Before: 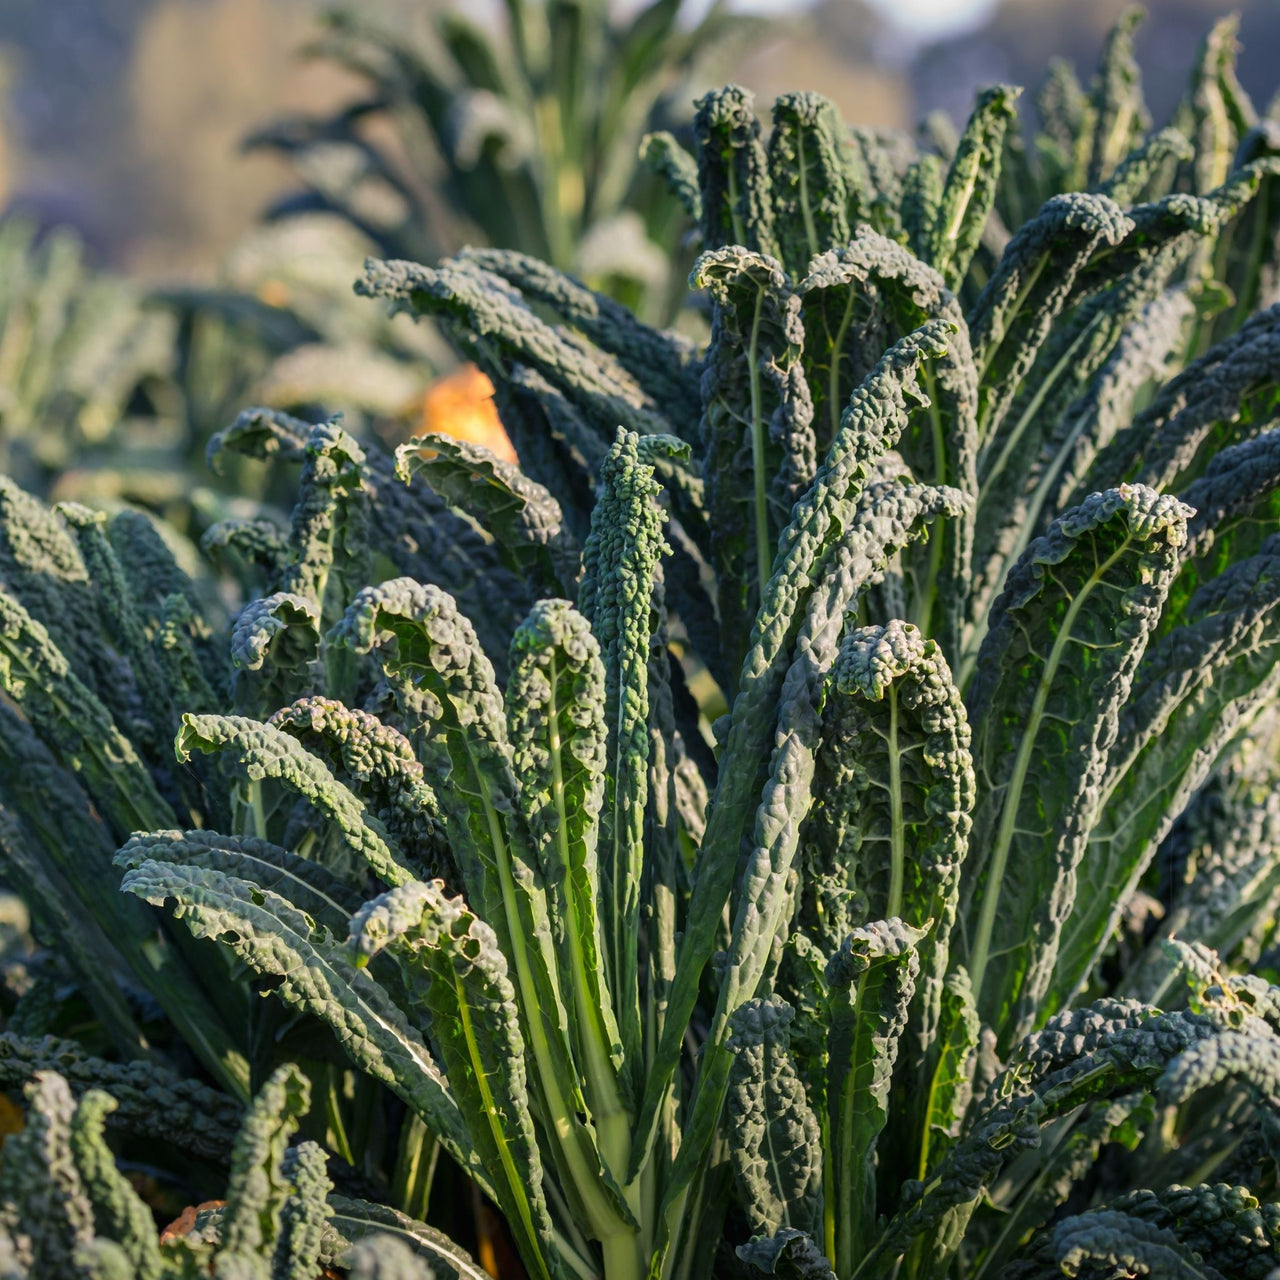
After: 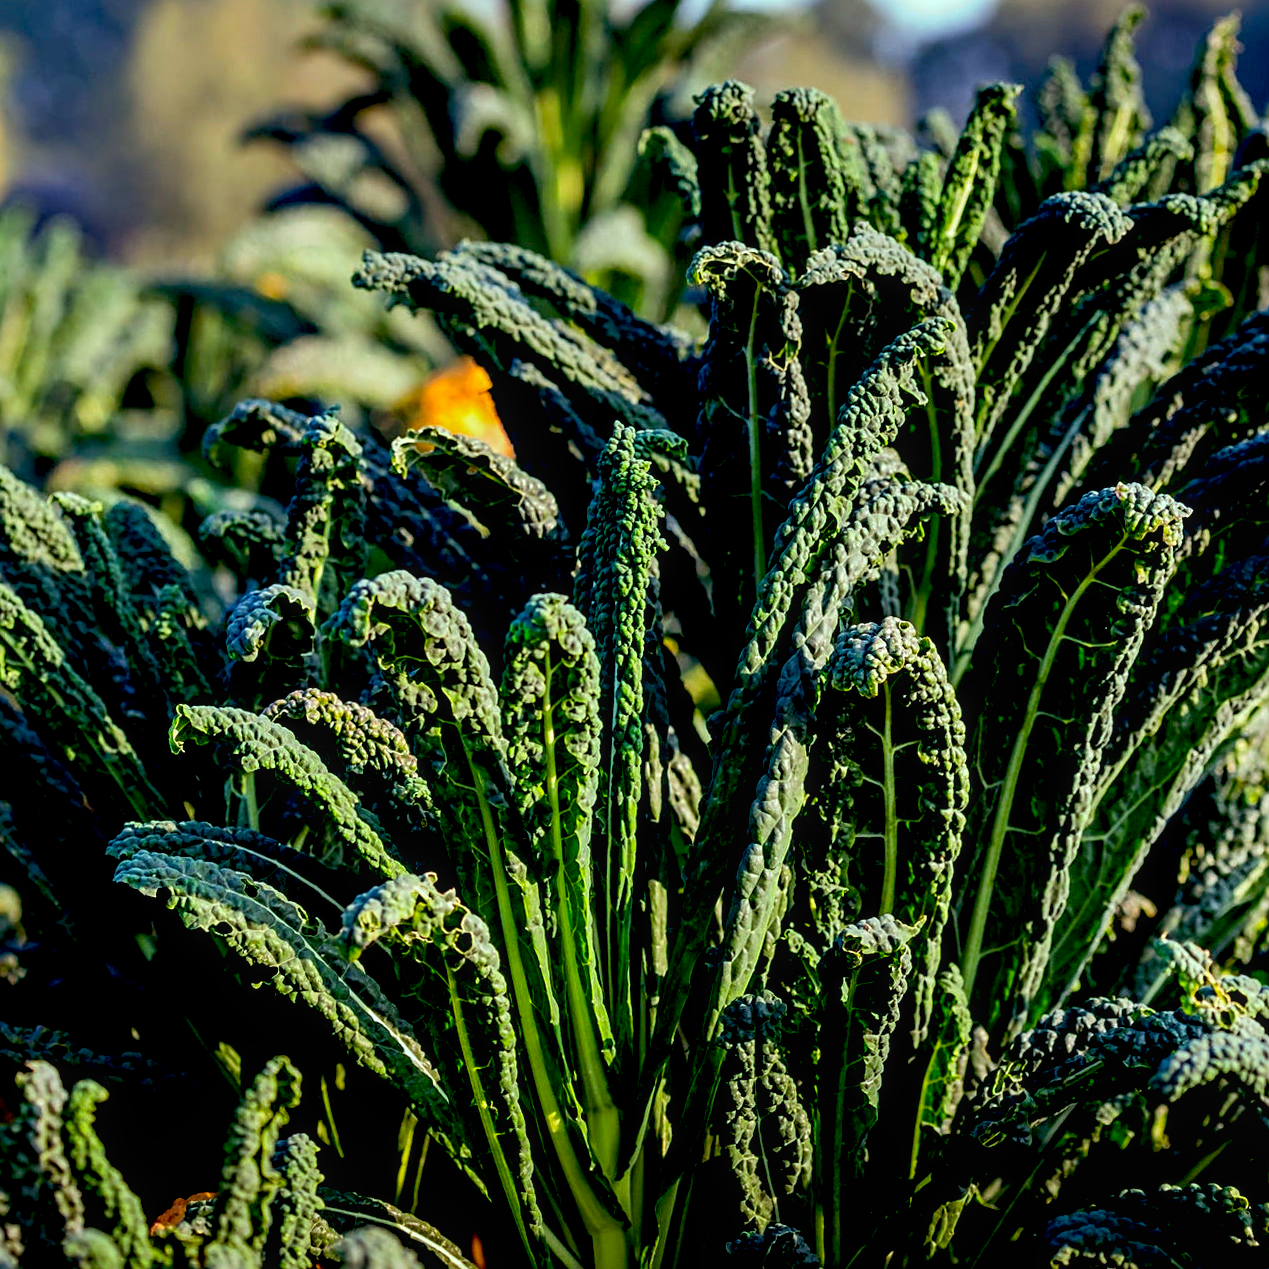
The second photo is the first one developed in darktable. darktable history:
local contrast: on, module defaults
crop and rotate: angle -0.494°
exposure: black level correction 0.045, exposure -0.23 EV, compensate exposure bias true, compensate highlight preservation false
color calibration: illuminant same as pipeline (D50), adaptation XYZ, x 0.346, y 0.359, temperature 5005.72 K
color balance rgb: highlights gain › luminance 20.152%, highlights gain › chroma 2.712%, highlights gain › hue 173.49°, perceptual saturation grading › global saturation 14.824%, contrast 5.049%
contrast brightness saturation: contrast 0.093, saturation 0.27
sharpen: on, module defaults
